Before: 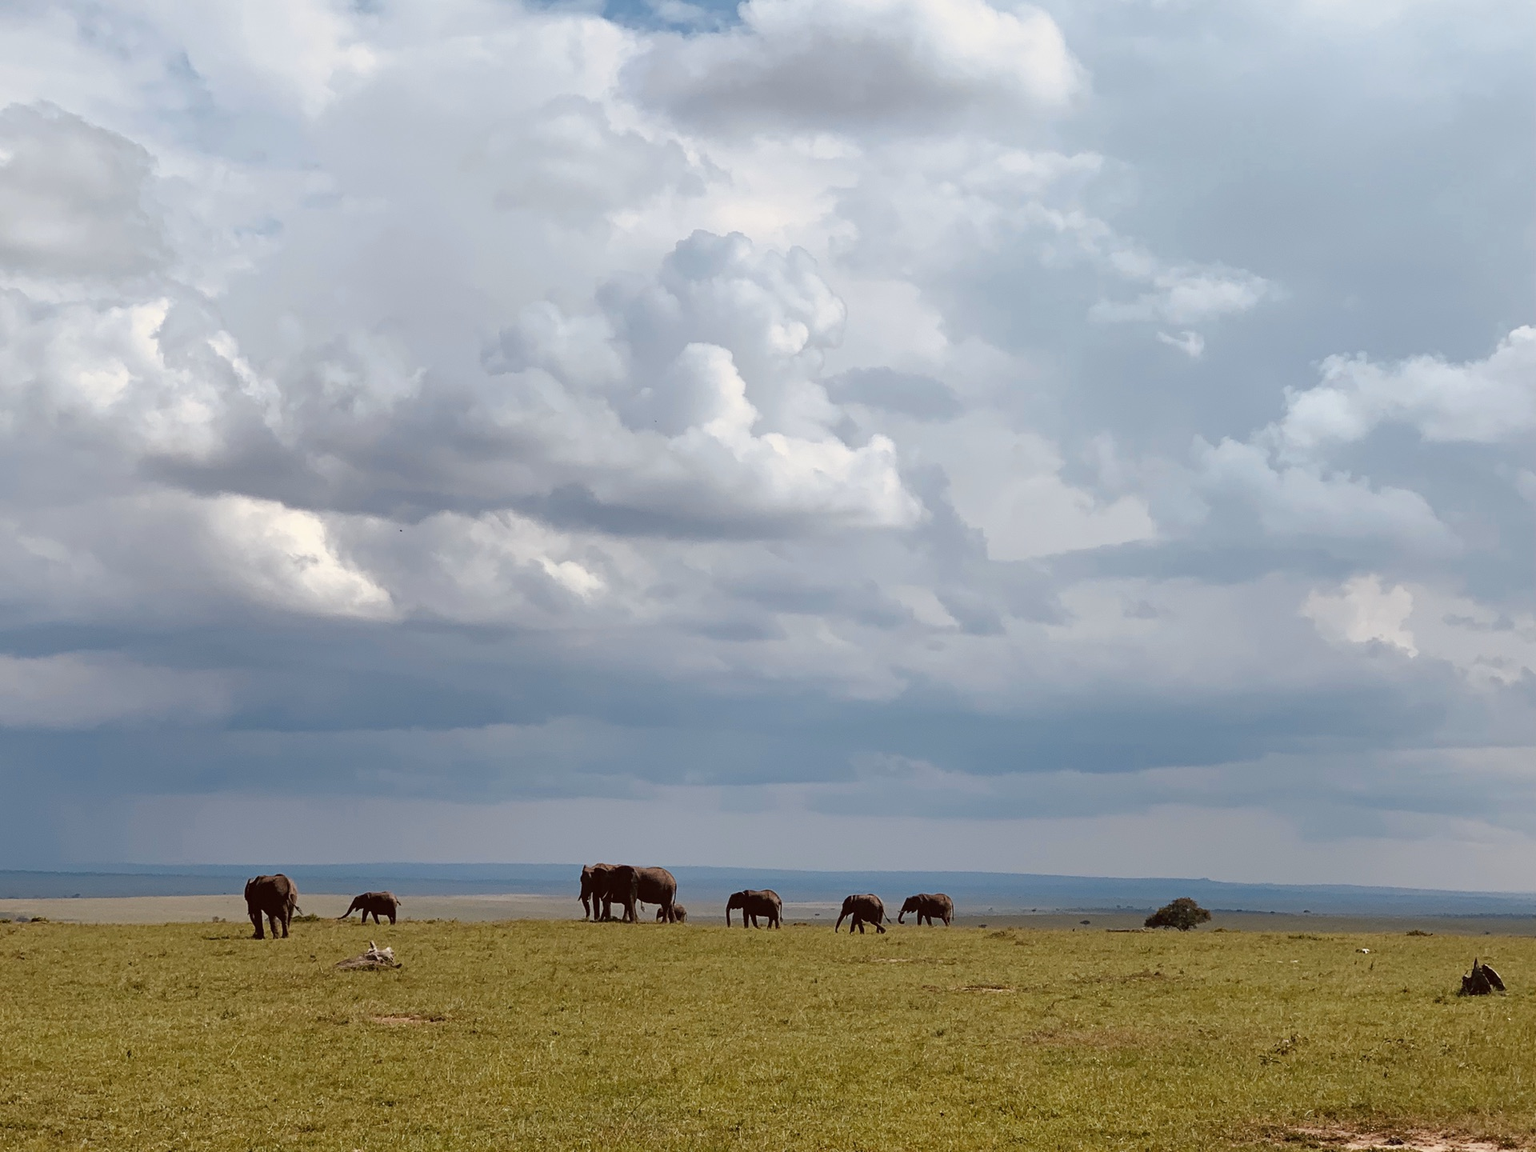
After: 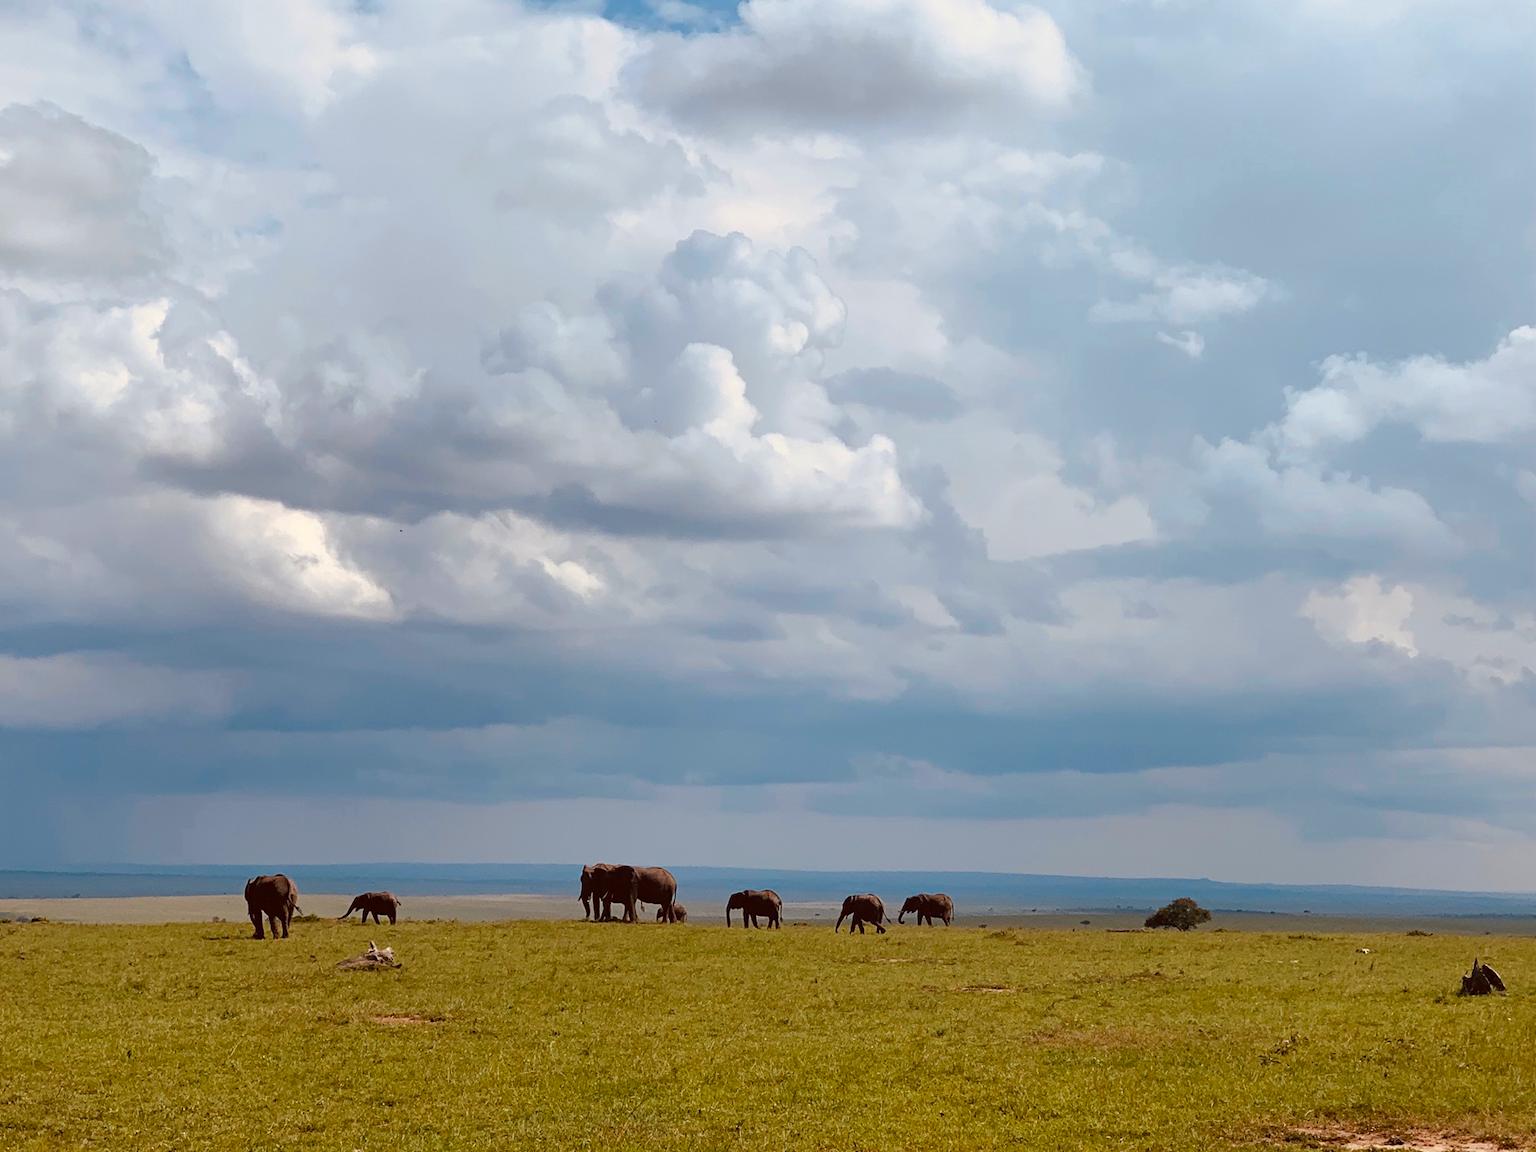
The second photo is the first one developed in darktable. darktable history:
contrast brightness saturation: contrast 0.043, saturation 0.156
